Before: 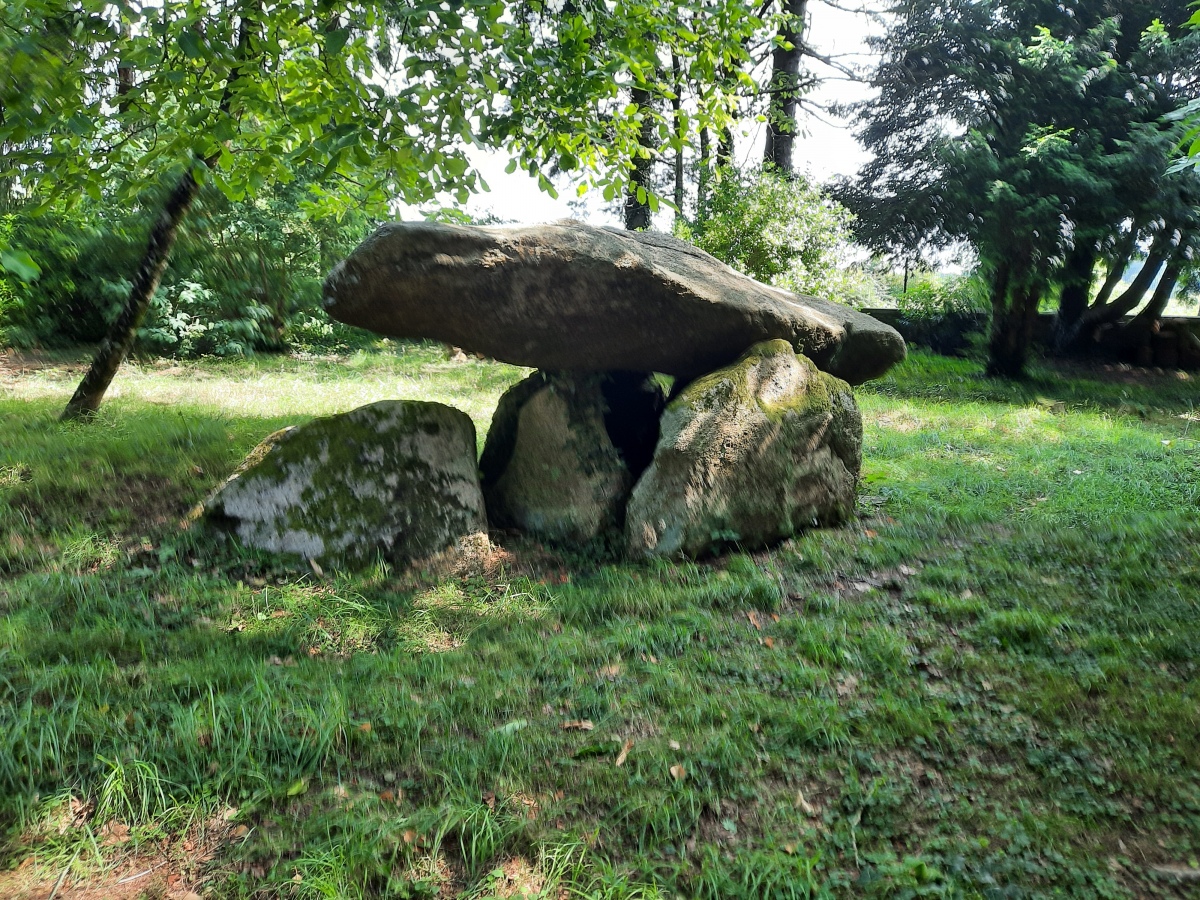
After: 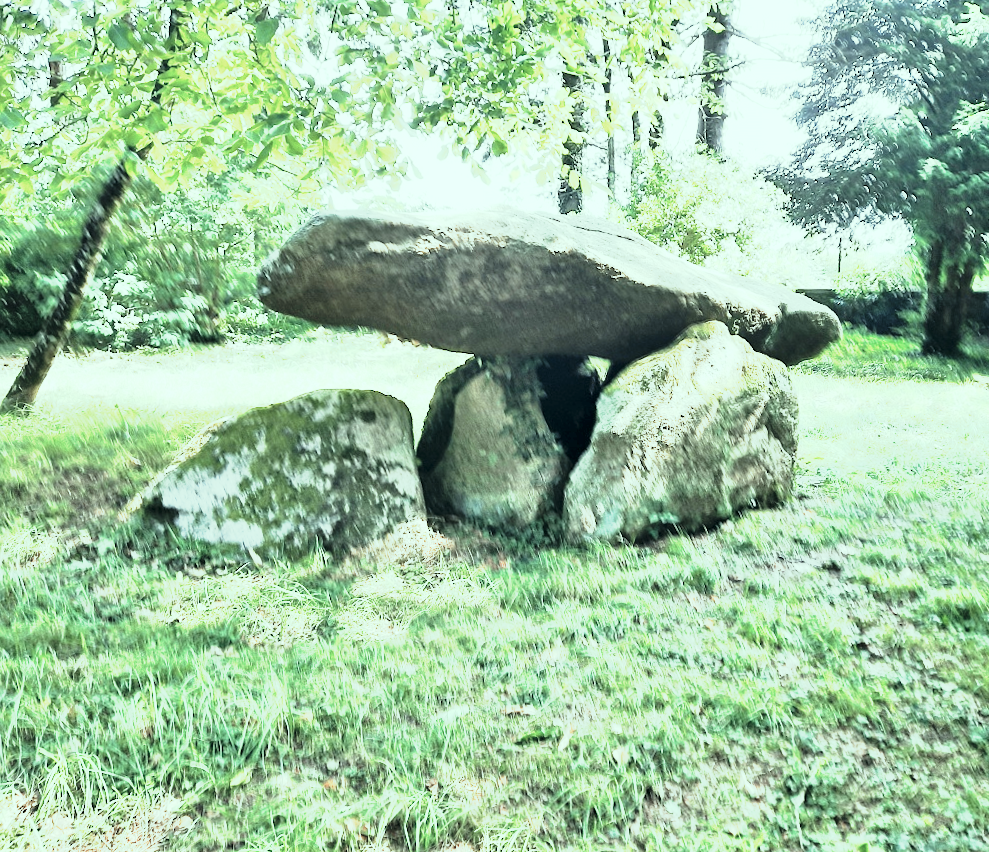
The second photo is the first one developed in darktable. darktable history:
color correction: highlights a* -7.33, highlights b* 1.26, shadows a* -3.55, saturation 1.4
tone curve: curves: ch0 [(0, 0) (0.003, 0.005) (0.011, 0.018) (0.025, 0.041) (0.044, 0.072) (0.069, 0.113) (0.1, 0.163) (0.136, 0.221) (0.177, 0.289) (0.224, 0.366) (0.277, 0.452) (0.335, 0.546) (0.399, 0.65) (0.468, 0.763) (0.543, 0.885) (0.623, 0.93) (0.709, 0.946) (0.801, 0.963) (0.898, 0.981) (1, 1)], preserve colors none
crop and rotate: angle 1°, left 4.281%, top 0.642%, right 11.383%, bottom 2.486%
contrast brightness saturation: brightness 0.18, saturation -0.5
